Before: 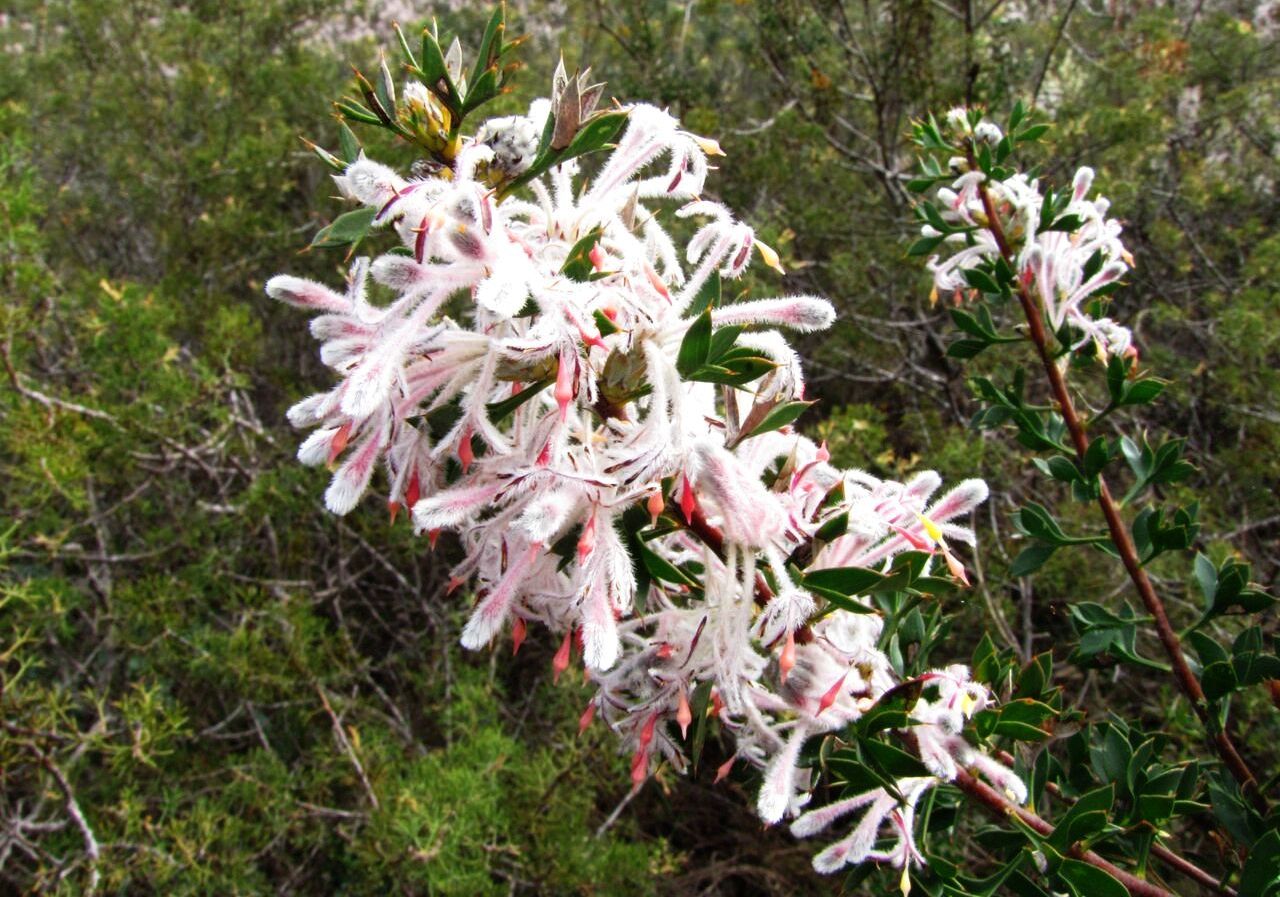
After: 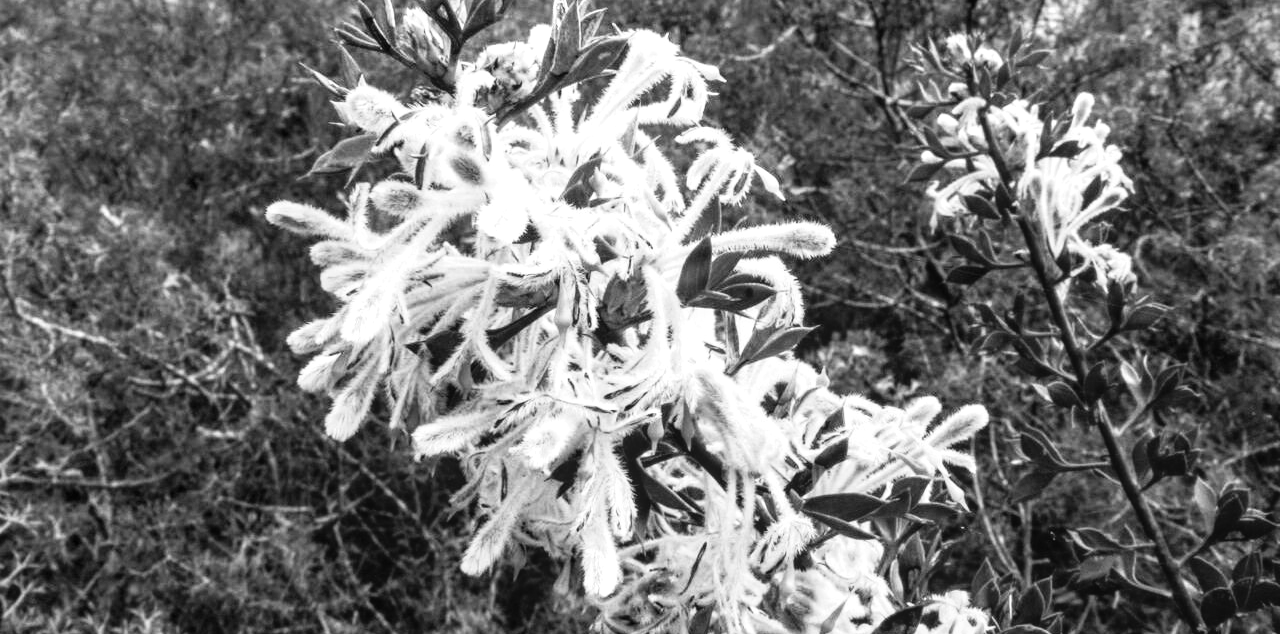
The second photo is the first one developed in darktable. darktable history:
monochrome: on, module defaults
tone curve: curves: ch0 [(0, 0.039) (0.104, 0.094) (0.285, 0.301) (0.689, 0.764) (0.89, 0.926) (0.994, 0.971)]; ch1 [(0, 0) (0.337, 0.249) (0.437, 0.411) (0.485, 0.487) (0.515, 0.514) (0.566, 0.563) (0.641, 0.655) (1, 1)]; ch2 [(0, 0) (0.314, 0.301) (0.421, 0.411) (0.502, 0.505) (0.528, 0.54) (0.557, 0.555) (0.612, 0.583) (0.722, 0.67) (1, 1)], color space Lab, independent channels, preserve colors none
exposure: exposure -0.048 EV, compensate highlight preservation false
local contrast: detail 130%
color balance: mode lift, gamma, gain (sRGB), lift [0.997, 0.979, 1.021, 1.011], gamma [1, 1.084, 0.916, 0.998], gain [1, 0.87, 1.13, 1.101], contrast 4.55%, contrast fulcrum 38.24%, output saturation 104.09%
crop and rotate: top 8.293%, bottom 20.996%
